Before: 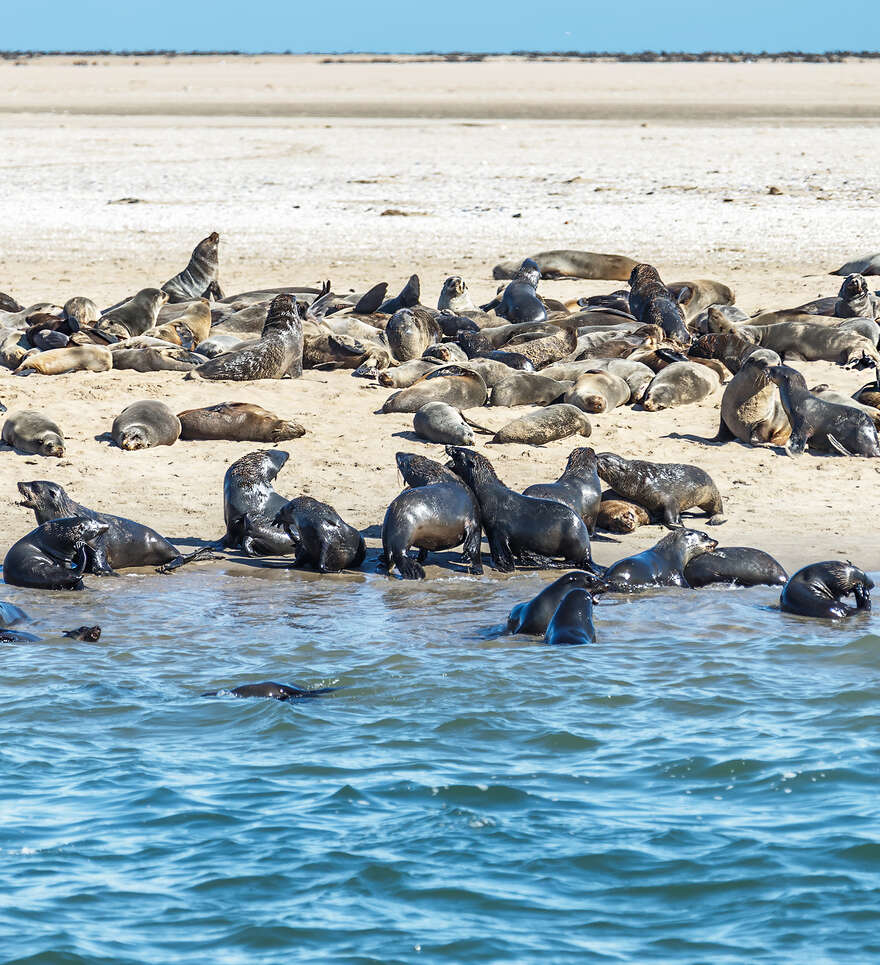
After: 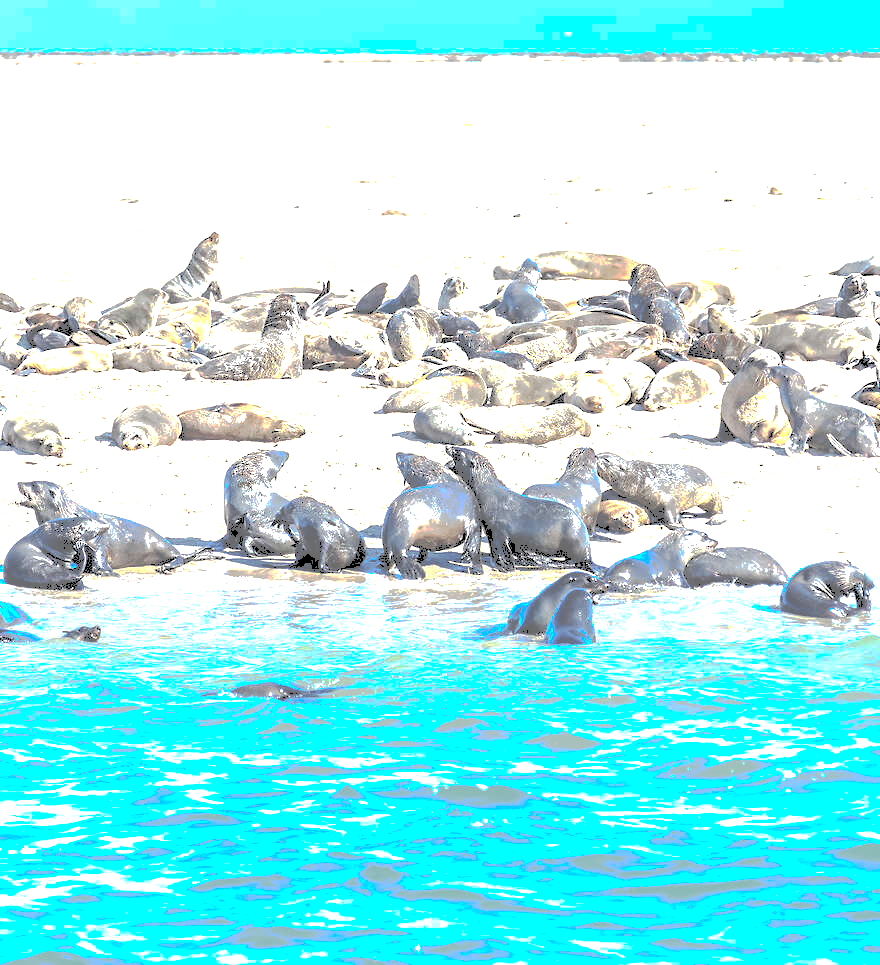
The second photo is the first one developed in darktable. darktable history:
tone curve: curves: ch0 [(0, 0) (0.003, 0.43) (0.011, 0.433) (0.025, 0.434) (0.044, 0.436) (0.069, 0.439) (0.1, 0.442) (0.136, 0.446) (0.177, 0.449) (0.224, 0.454) (0.277, 0.462) (0.335, 0.488) (0.399, 0.524) (0.468, 0.566) (0.543, 0.615) (0.623, 0.666) (0.709, 0.718) (0.801, 0.761) (0.898, 0.801) (1, 1)], preserve colors none
tone equalizer: -8 EV -0.417 EV, -7 EV -0.389 EV, -6 EV -0.333 EV, -5 EV -0.222 EV, -3 EV 0.222 EV, -2 EV 0.333 EV, -1 EV 0.389 EV, +0 EV 0.417 EV, edges refinement/feathering 500, mask exposure compensation -1.57 EV, preserve details no
rgb levels: preserve colors sum RGB, levels [[0.038, 0.433, 0.934], [0, 0.5, 1], [0, 0.5, 1]]
exposure: exposure 2 EV, compensate highlight preservation false
